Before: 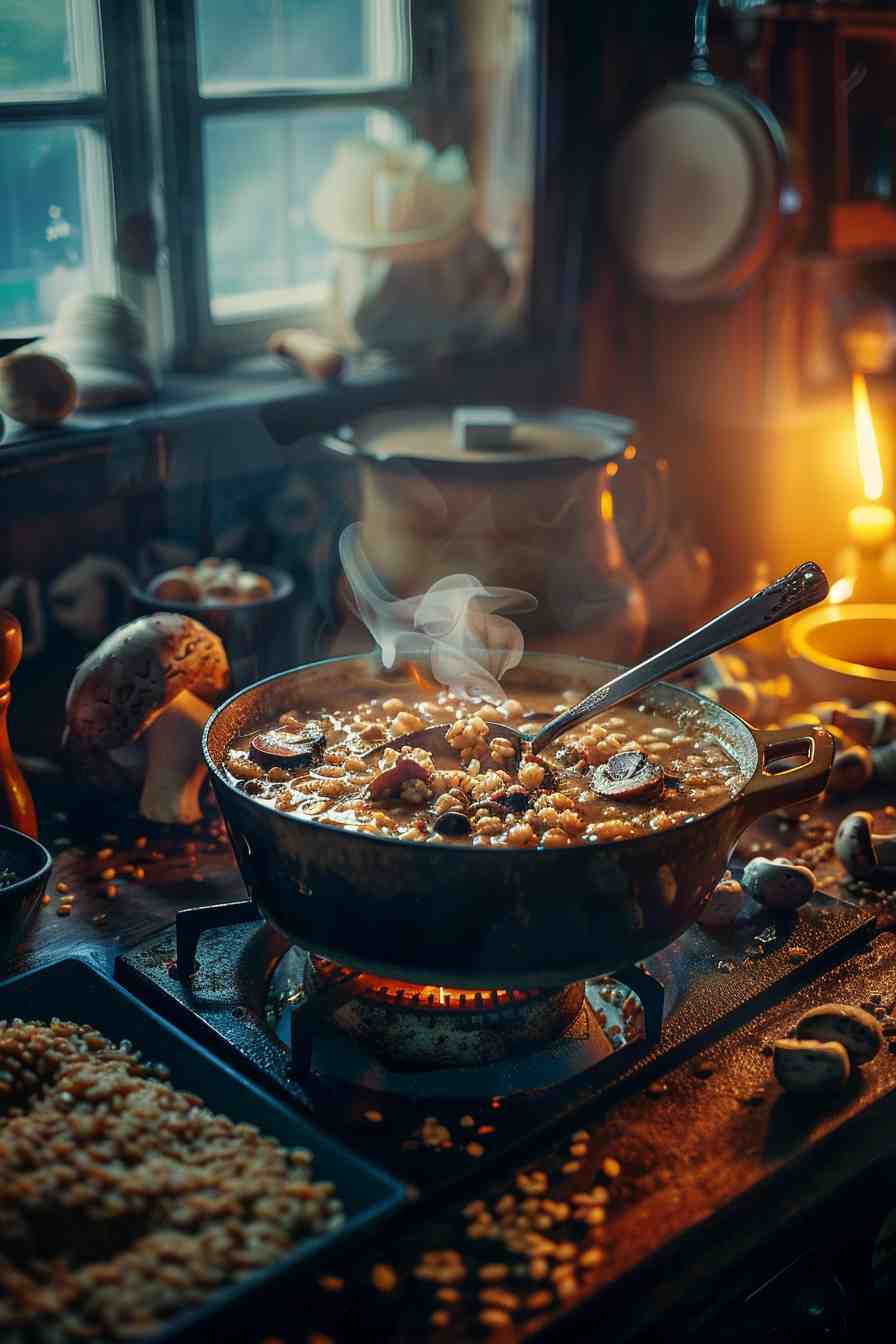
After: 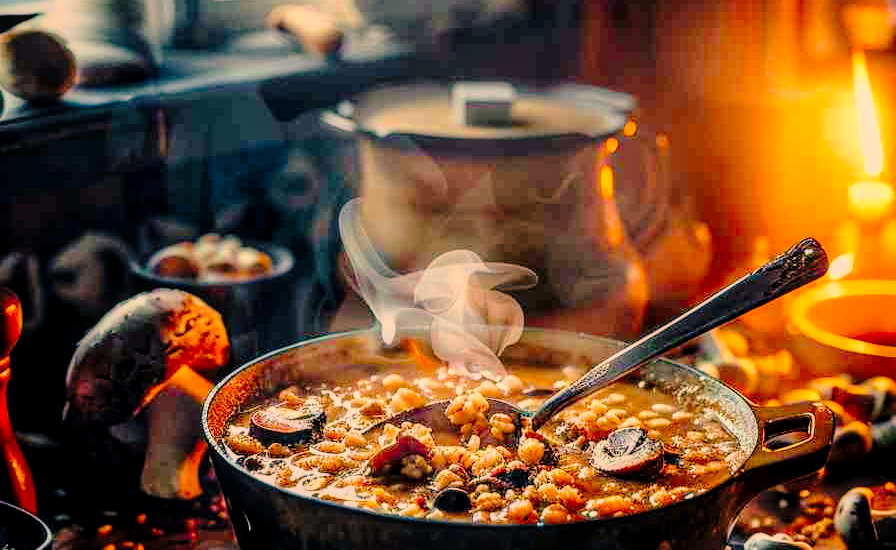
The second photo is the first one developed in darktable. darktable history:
color correction: highlights a* 17.45, highlights b* 18.55
filmic rgb: black relative exposure -7.56 EV, white relative exposure 4.6 EV, threshold 5.99 EV, target black luminance 0%, hardness 3.58, latitude 50.45%, contrast 1.039, highlights saturation mix 9.35%, shadows ↔ highlights balance -0.184%, preserve chrominance RGB euclidean norm, color science v5 (2021), contrast in shadows safe, contrast in highlights safe, enable highlight reconstruction true
exposure: black level correction 0, exposure 1 EV, compensate highlight preservation false
tone curve: curves: ch0 [(0, 0) (0.181, 0.087) (0.498, 0.485) (0.78, 0.742) (0.993, 0.954)]; ch1 [(0, 0) (0.311, 0.149) (0.395, 0.349) (0.488, 0.477) (0.612, 0.641) (1, 1)]; ch2 [(0, 0) (0.5, 0.5) (0.638, 0.667) (1, 1)], preserve colors none
local contrast: detail 130%
crop and rotate: top 24.109%, bottom 34.943%
